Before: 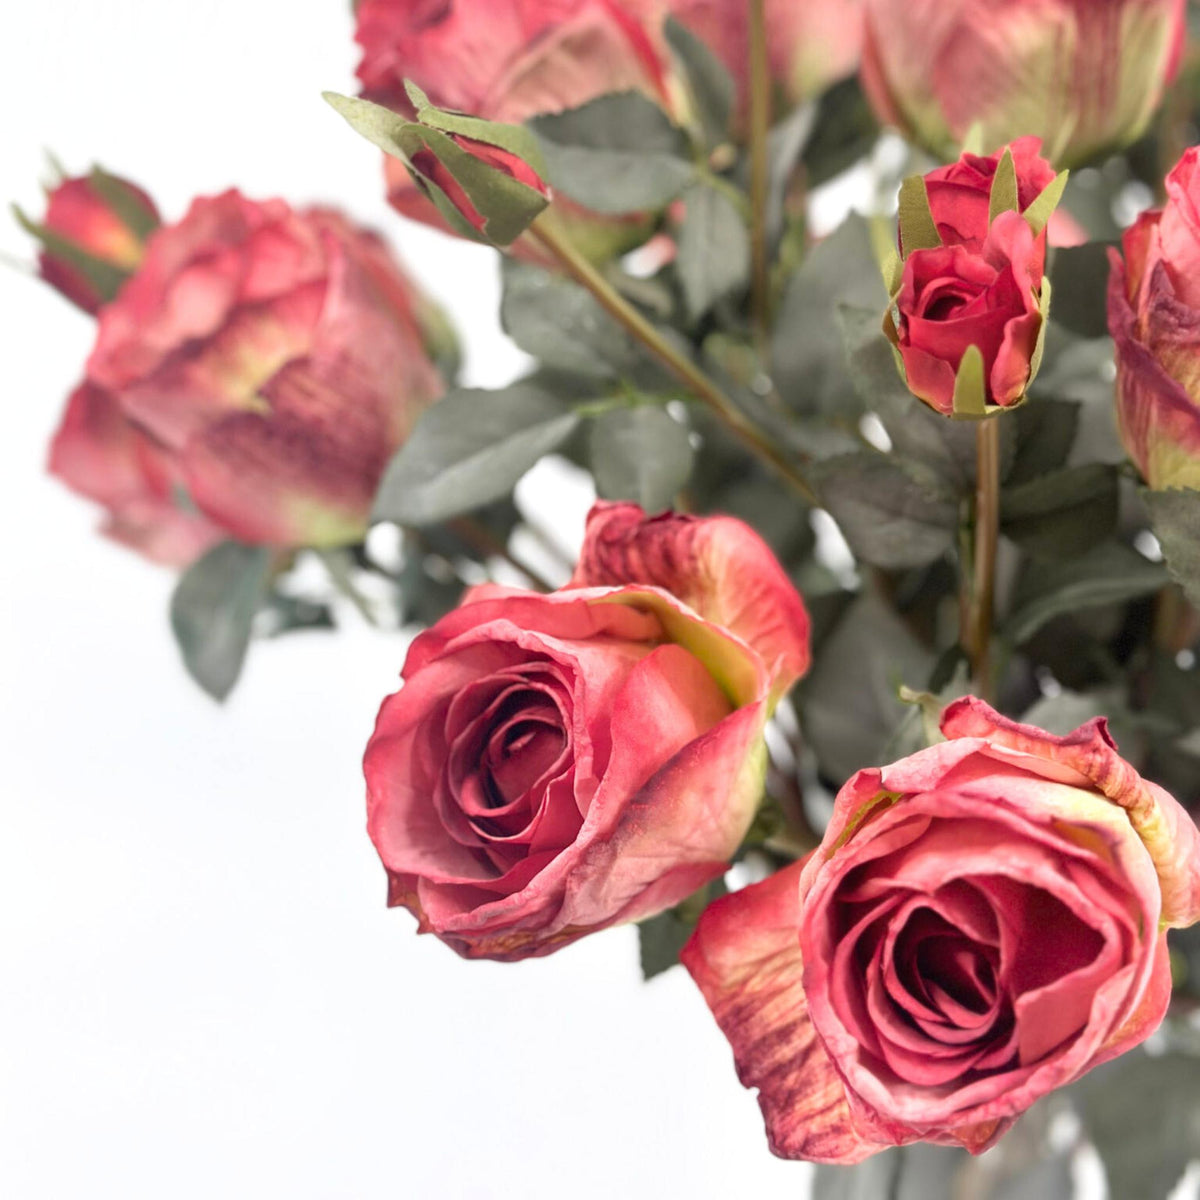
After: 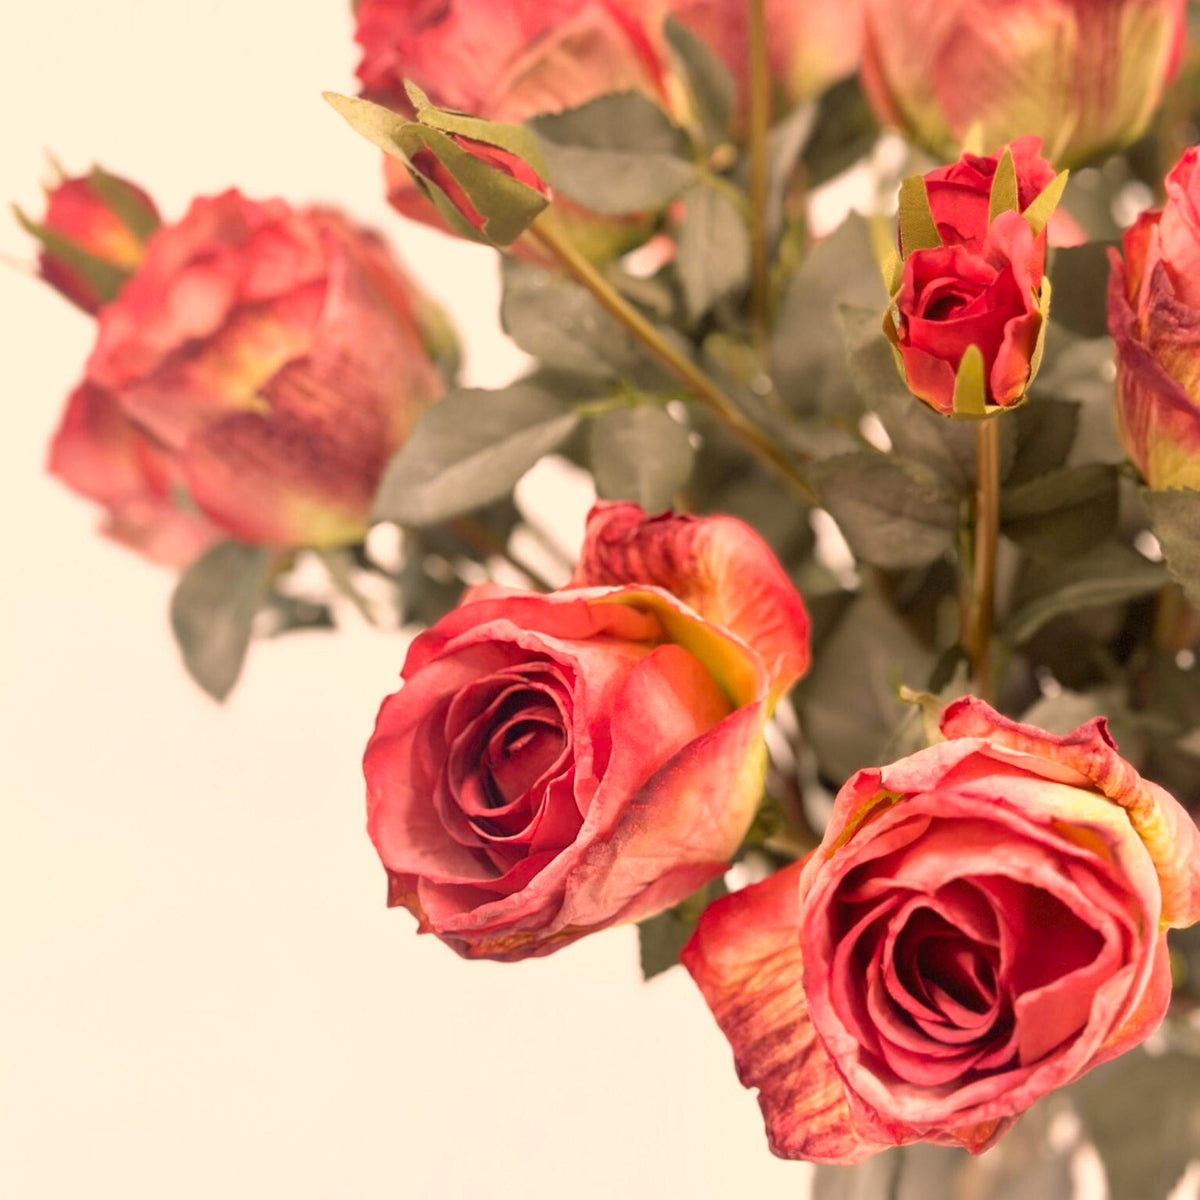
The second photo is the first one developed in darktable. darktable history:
color correction: highlights b* 3
color balance rgb: shadows lift › luminance -5%, shadows lift › chroma 1.1%, shadows lift › hue 219°, power › luminance 10%, power › chroma 2.83%, power › hue 60°, highlights gain › chroma 4.52%, highlights gain › hue 33.33°, saturation formula JzAzBz (2021)
